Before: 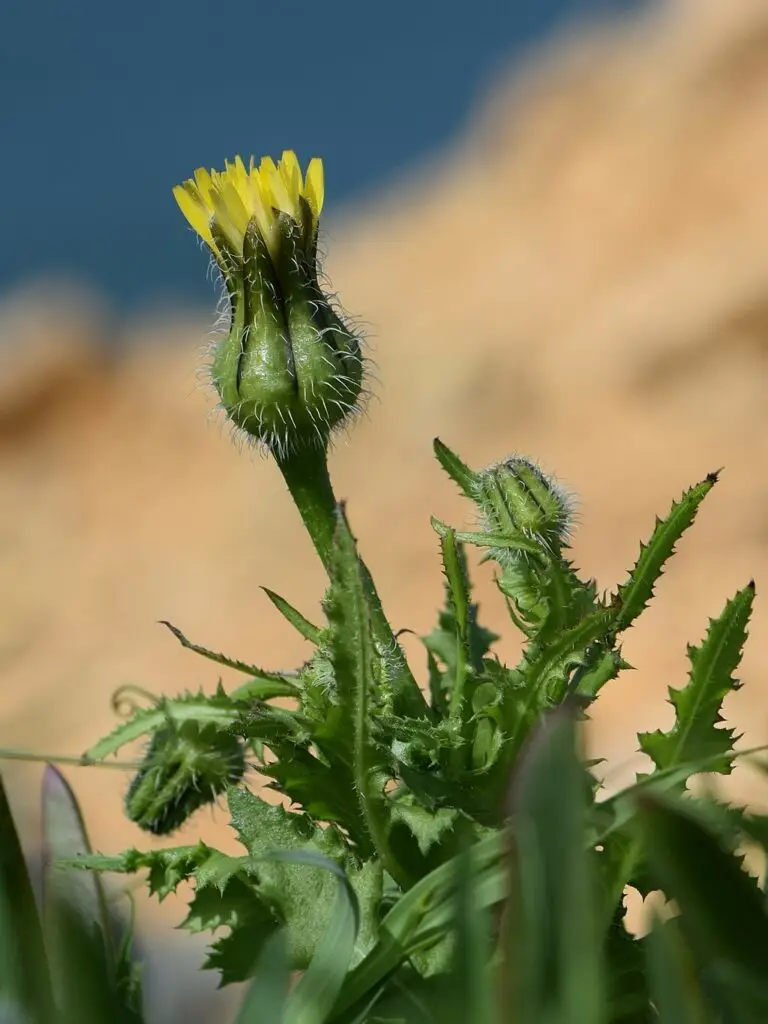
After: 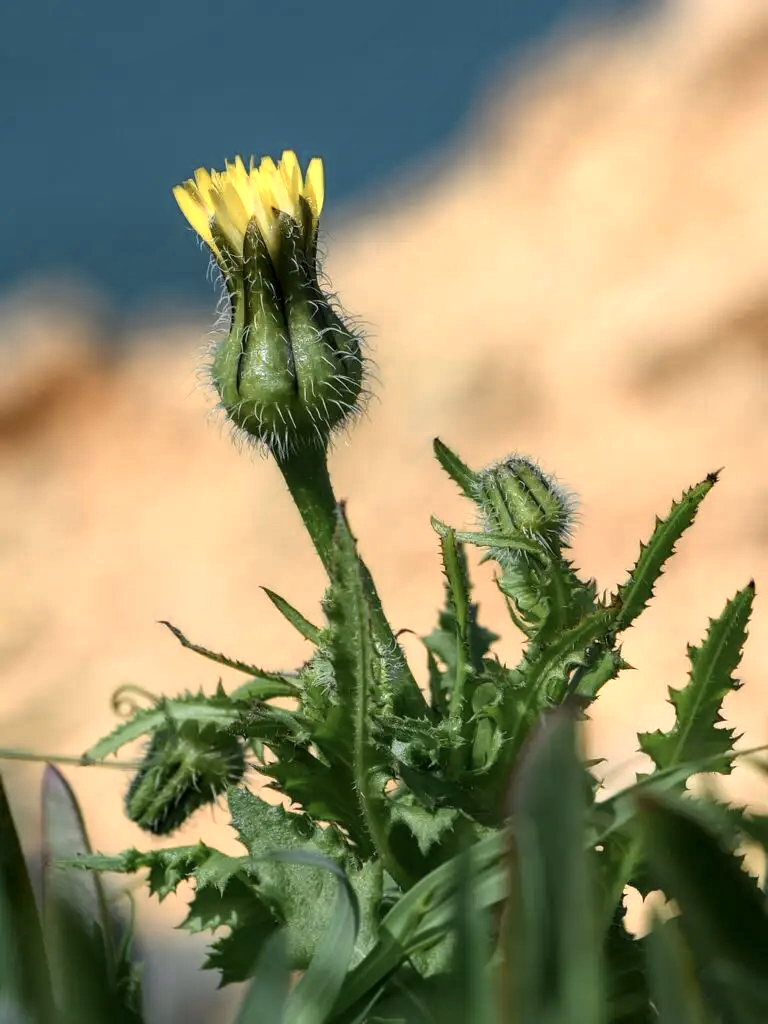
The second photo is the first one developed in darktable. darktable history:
color zones: curves: ch0 [(0.018, 0.548) (0.197, 0.654) (0.425, 0.447) (0.605, 0.658) (0.732, 0.579)]; ch1 [(0.105, 0.531) (0.224, 0.531) (0.386, 0.39) (0.618, 0.456) (0.732, 0.456) (0.956, 0.421)]; ch2 [(0.039, 0.583) (0.215, 0.465) (0.399, 0.544) (0.465, 0.548) (0.614, 0.447) (0.724, 0.43) (0.882, 0.623) (0.956, 0.632)]
local contrast: on, module defaults
